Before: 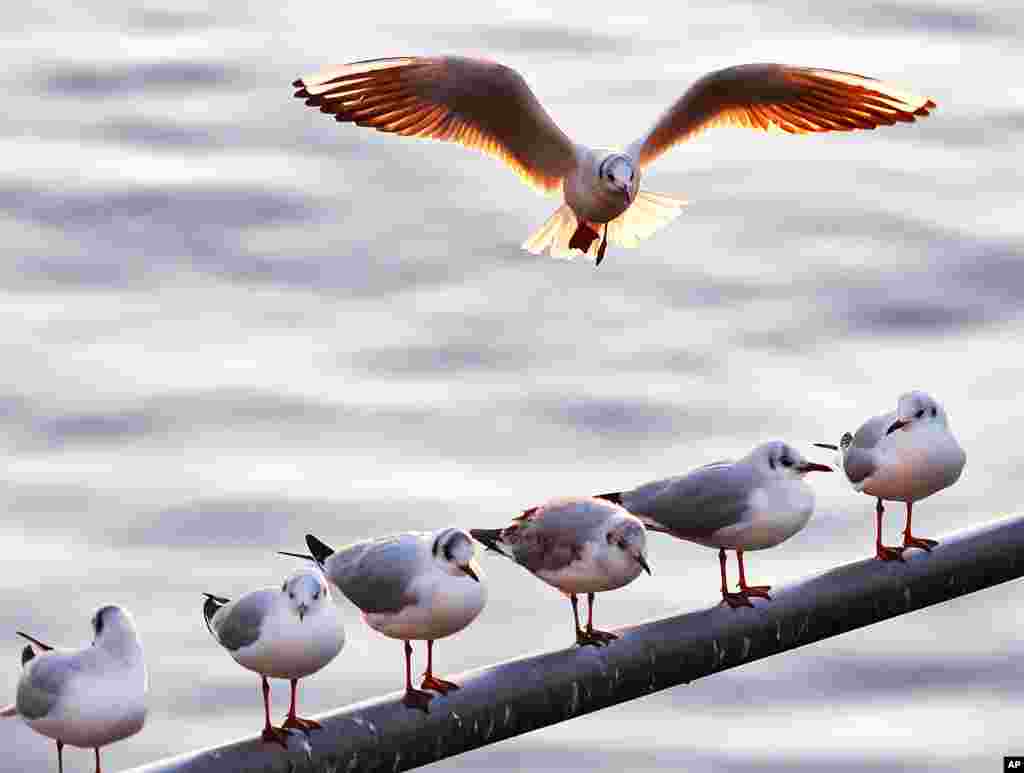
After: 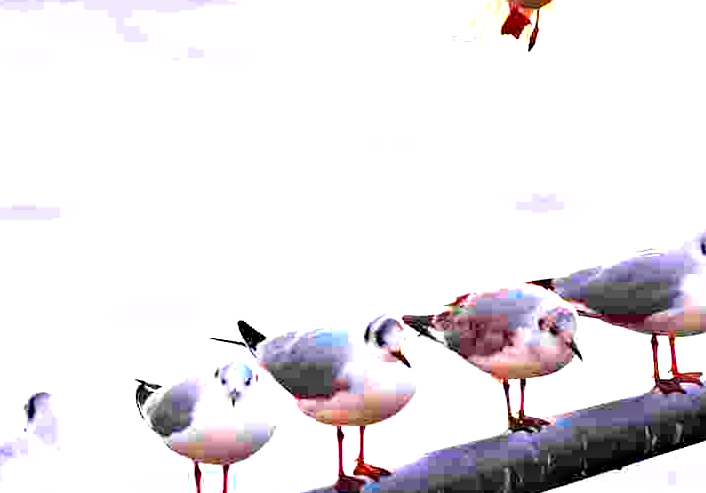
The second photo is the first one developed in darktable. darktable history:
haze removal: compatibility mode true, adaptive false
crop: left 6.712%, top 27.729%, right 24.292%, bottom 8.439%
exposure: black level correction 0, exposure 1.368 EV, compensate exposure bias true, compensate highlight preservation false
